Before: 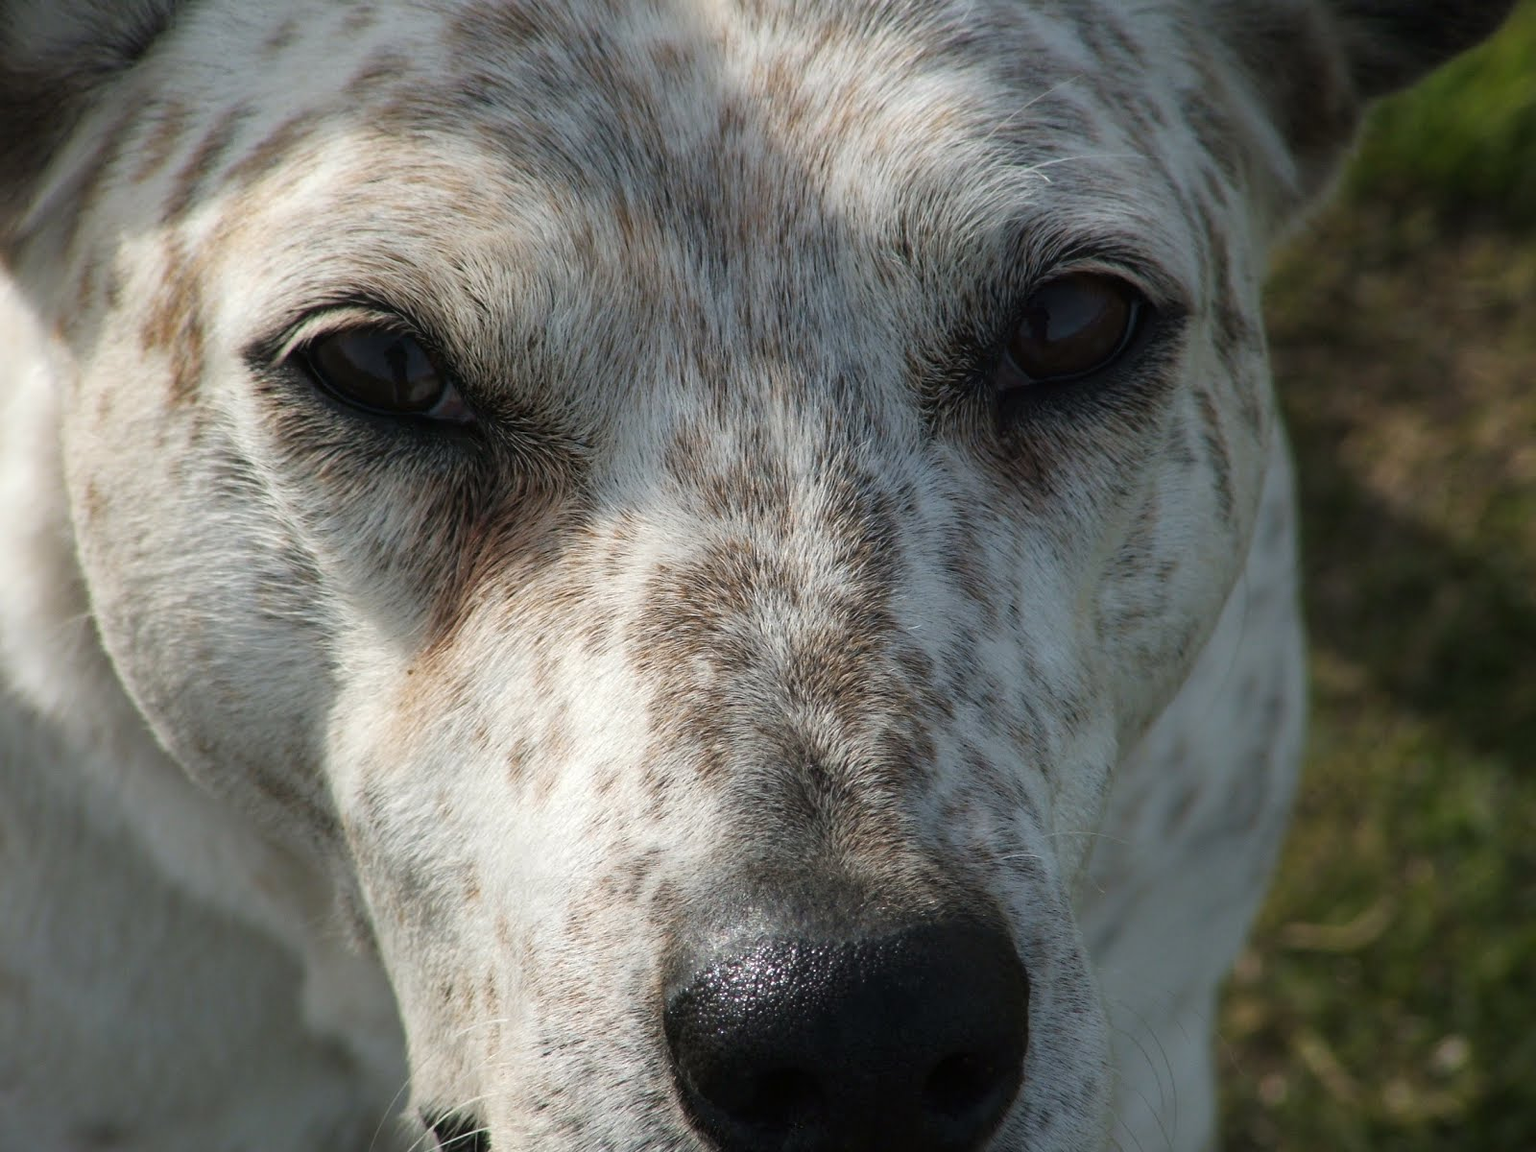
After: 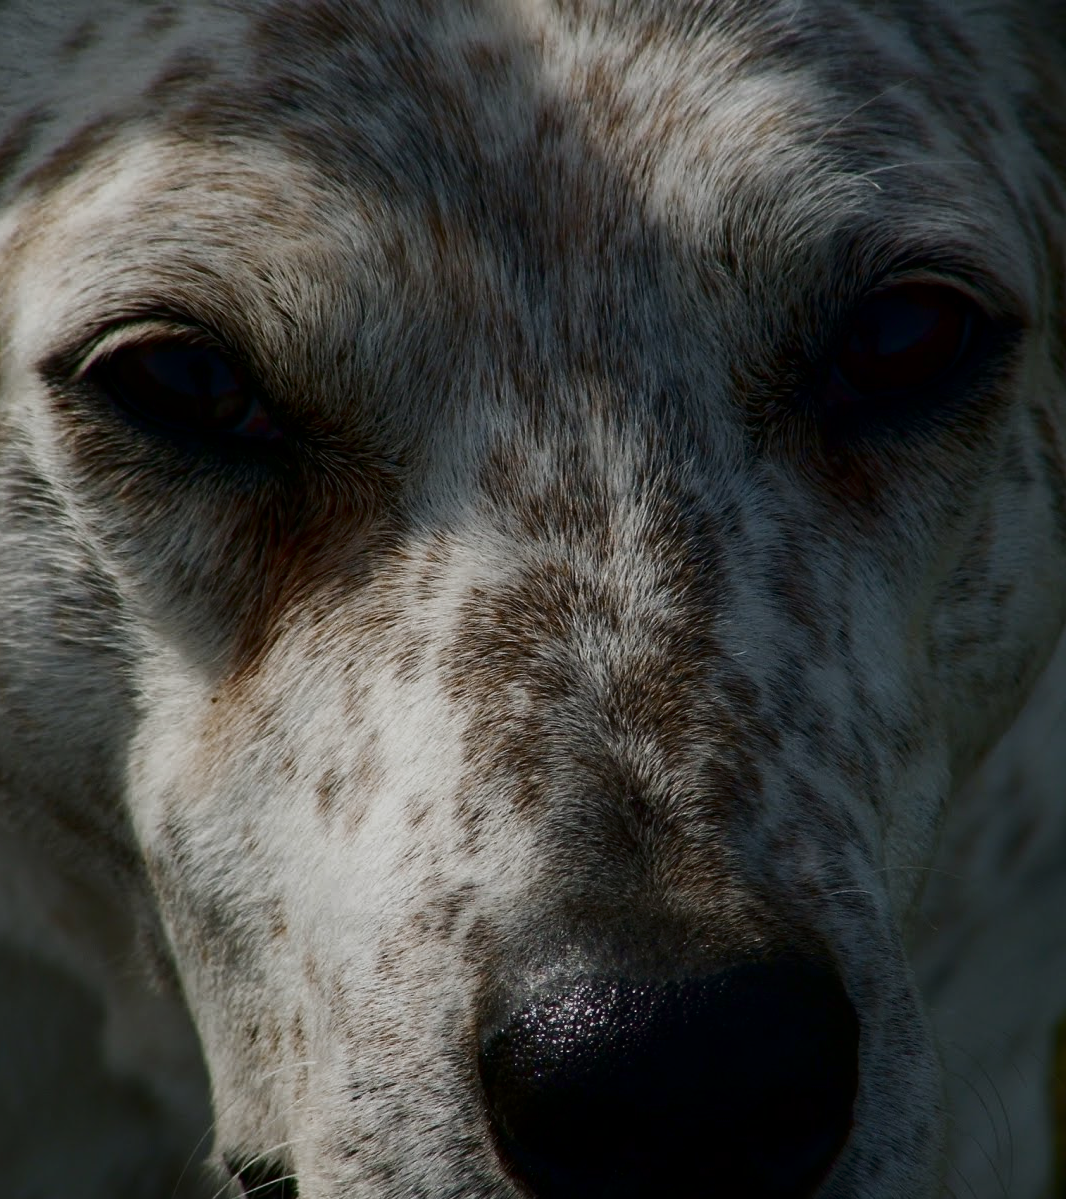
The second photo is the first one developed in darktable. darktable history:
contrast brightness saturation: brightness -0.52
sigmoid: contrast 1.22, skew 0.65
rotate and perspective: automatic cropping original format, crop left 0, crop top 0
crop and rotate: left 13.409%, right 19.924%
